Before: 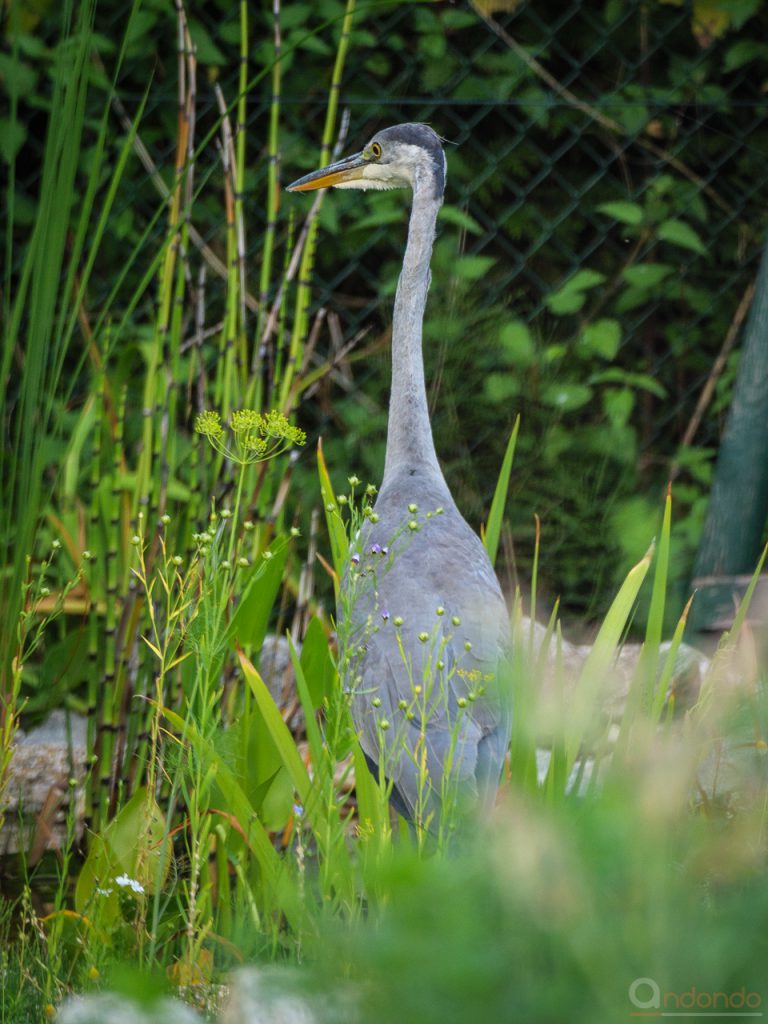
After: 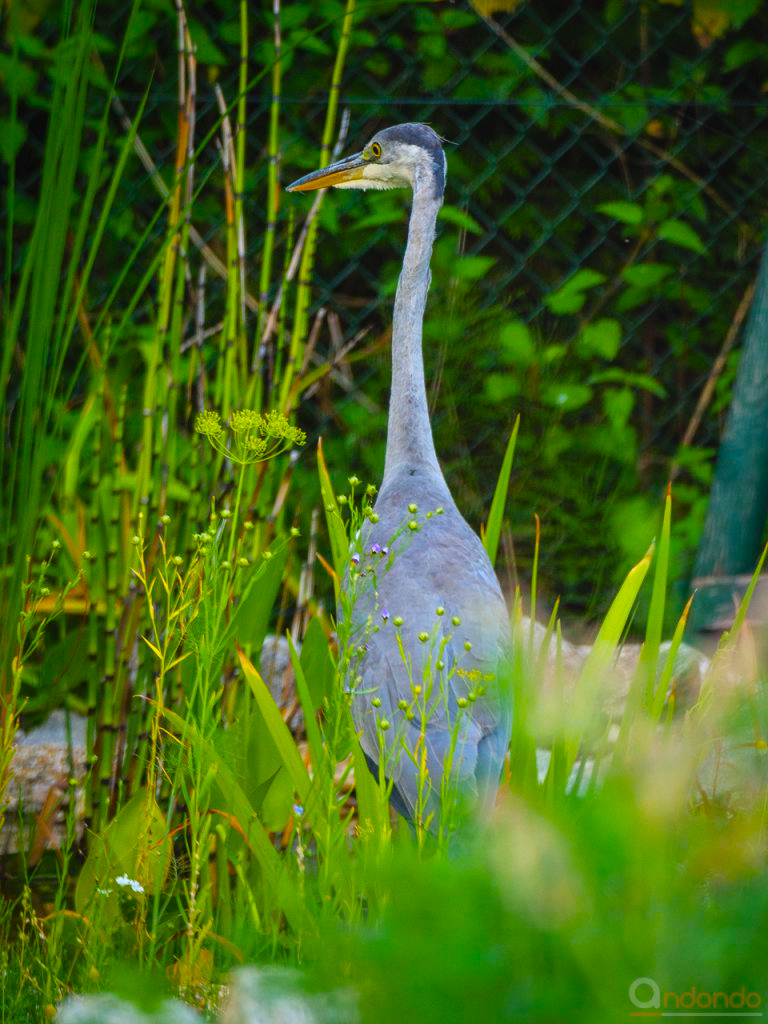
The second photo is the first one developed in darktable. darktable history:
color balance rgb: global offset › luminance 0.223%, linear chroma grading › global chroma 40.605%, perceptual saturation grading › global saturation 25.775%, global vibrance 9.351%
